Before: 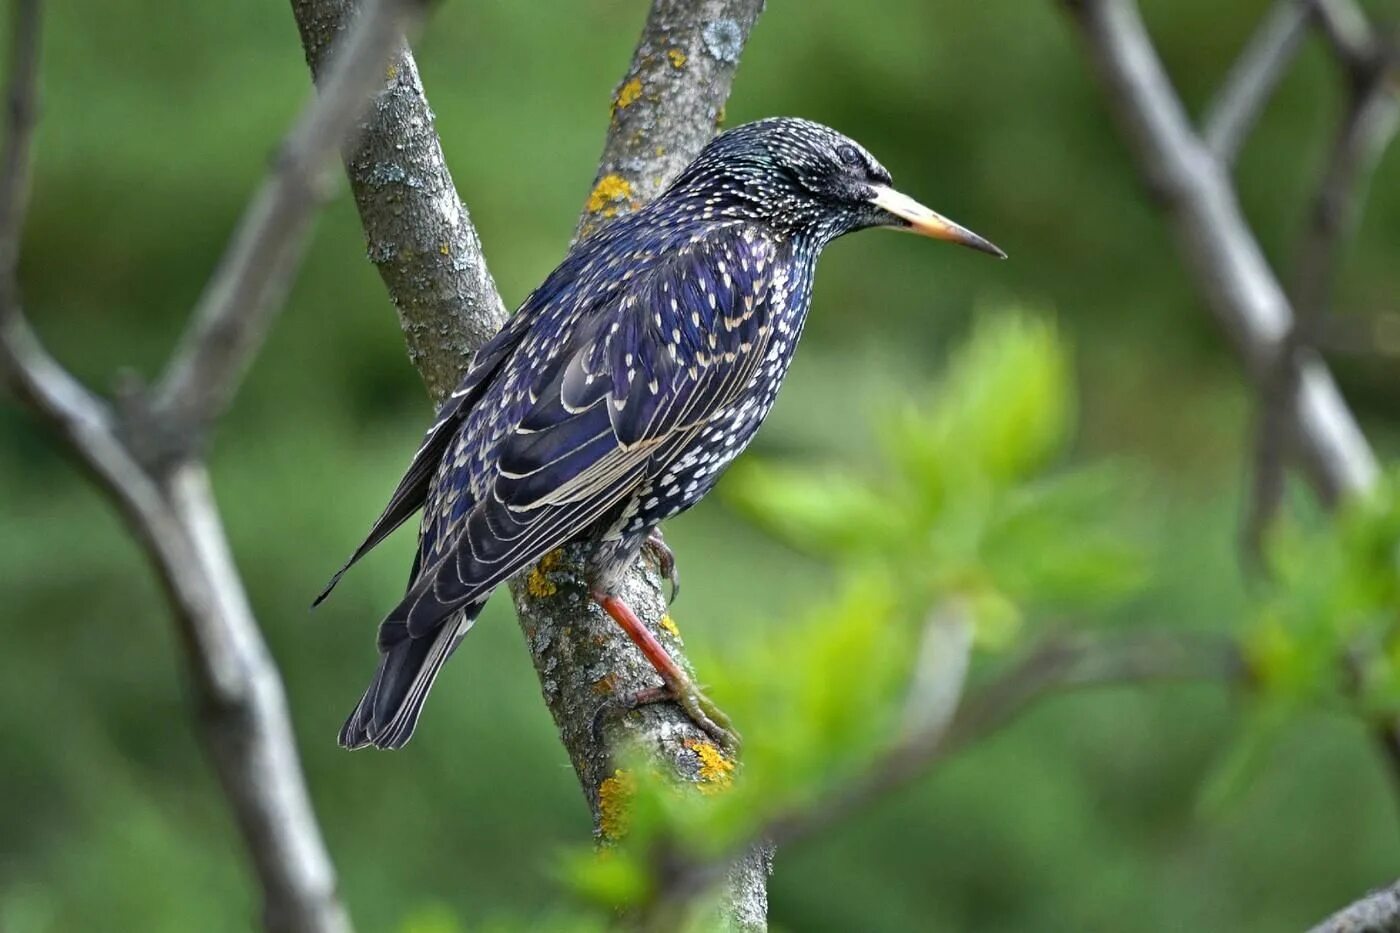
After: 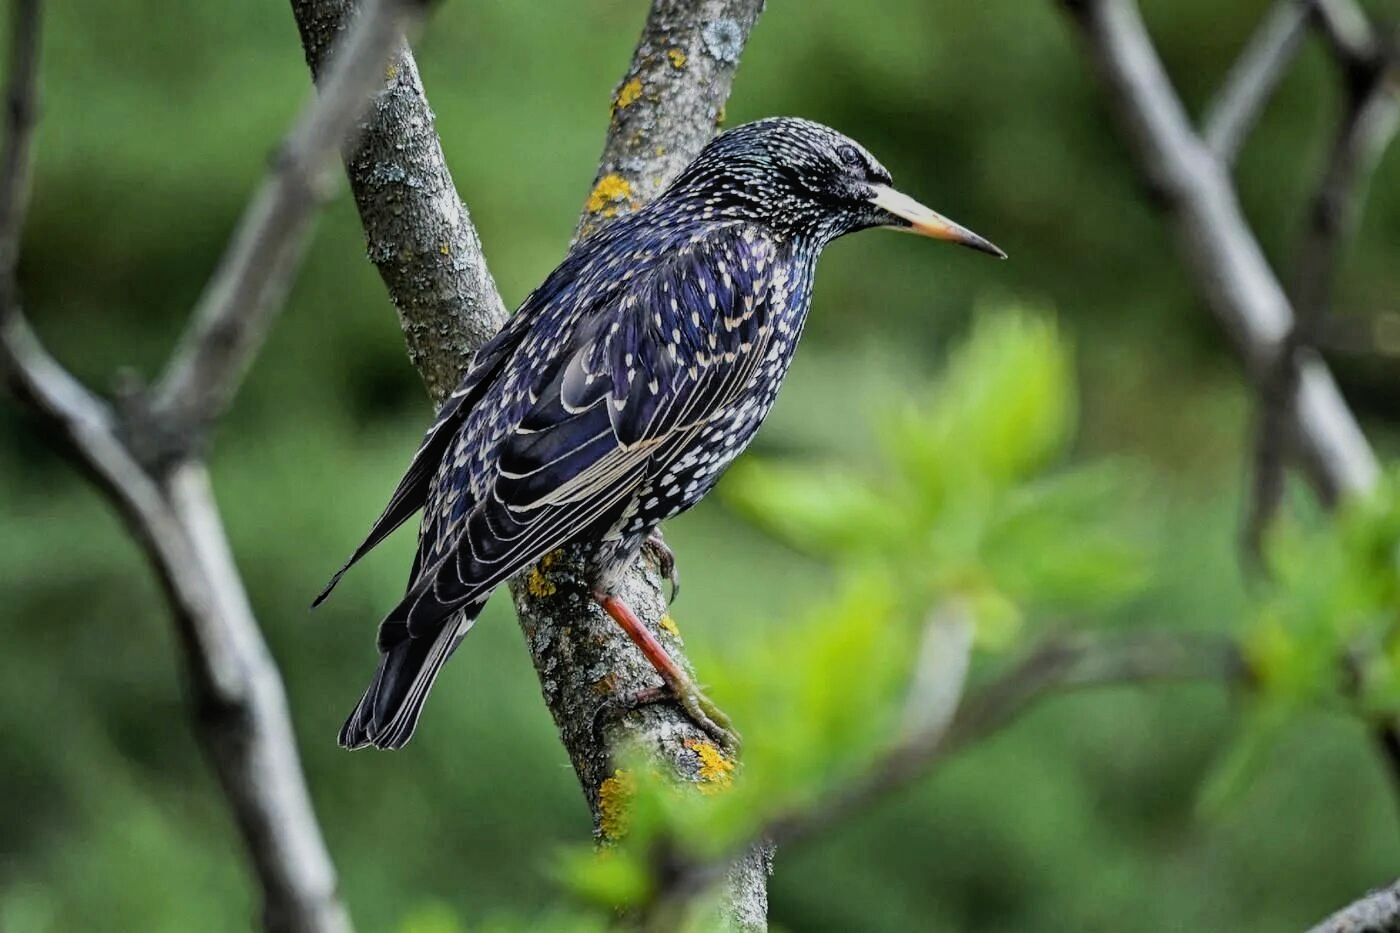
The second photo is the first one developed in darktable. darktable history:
filmic rgb: black relative exposure -5.14 EV, white relative exposure 3.96 EV, threshold 5.98 EV, hardness 2.87, contrast 1.298, highlights saturation mix -28.76%, enable highlight reconstruction true
local contrast: detail 109%
exposure: compensate highlight preservation false
